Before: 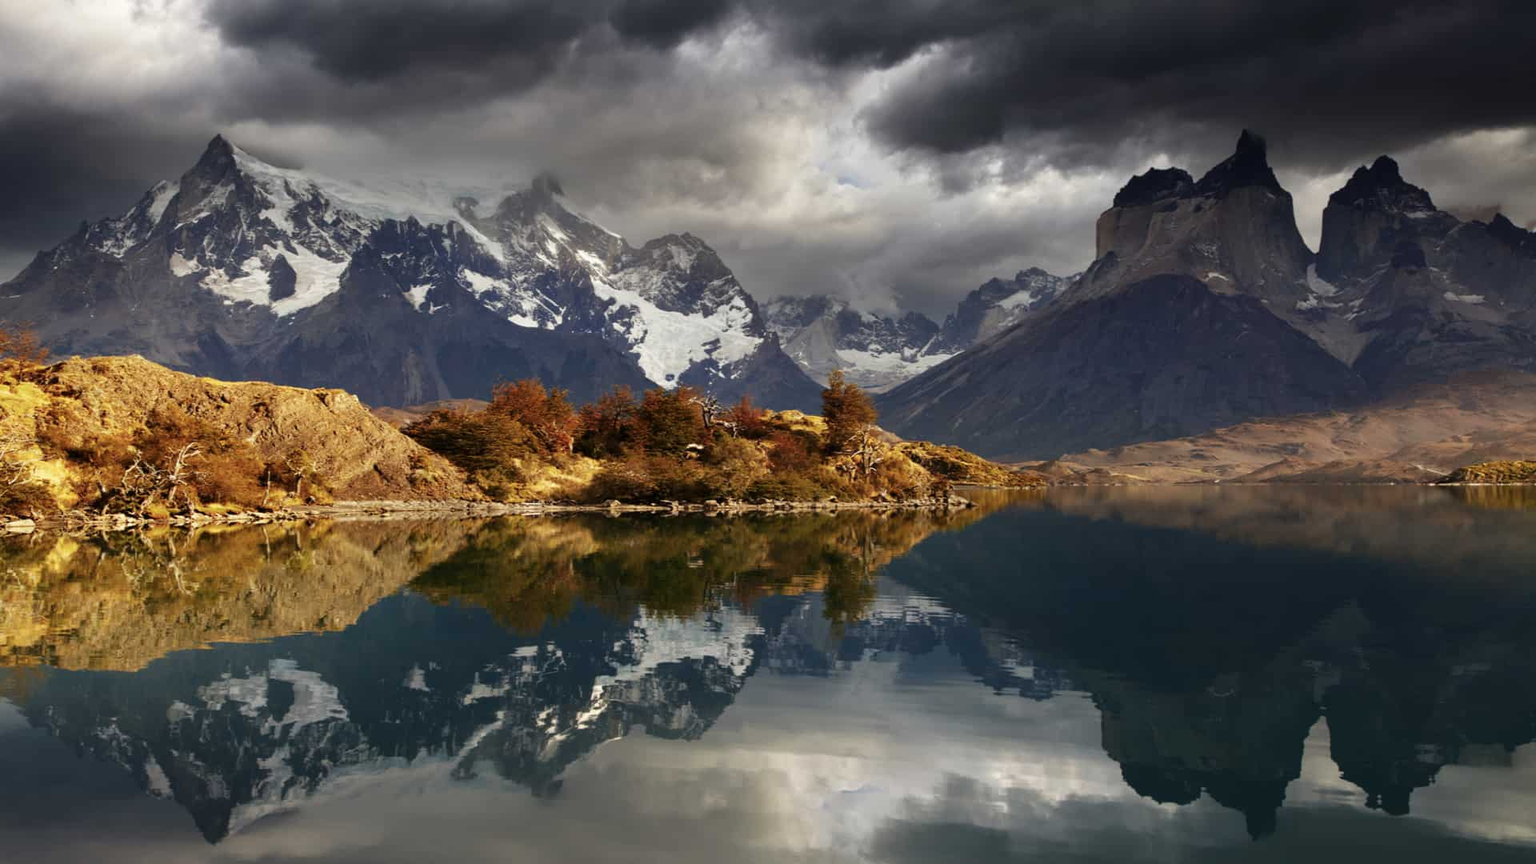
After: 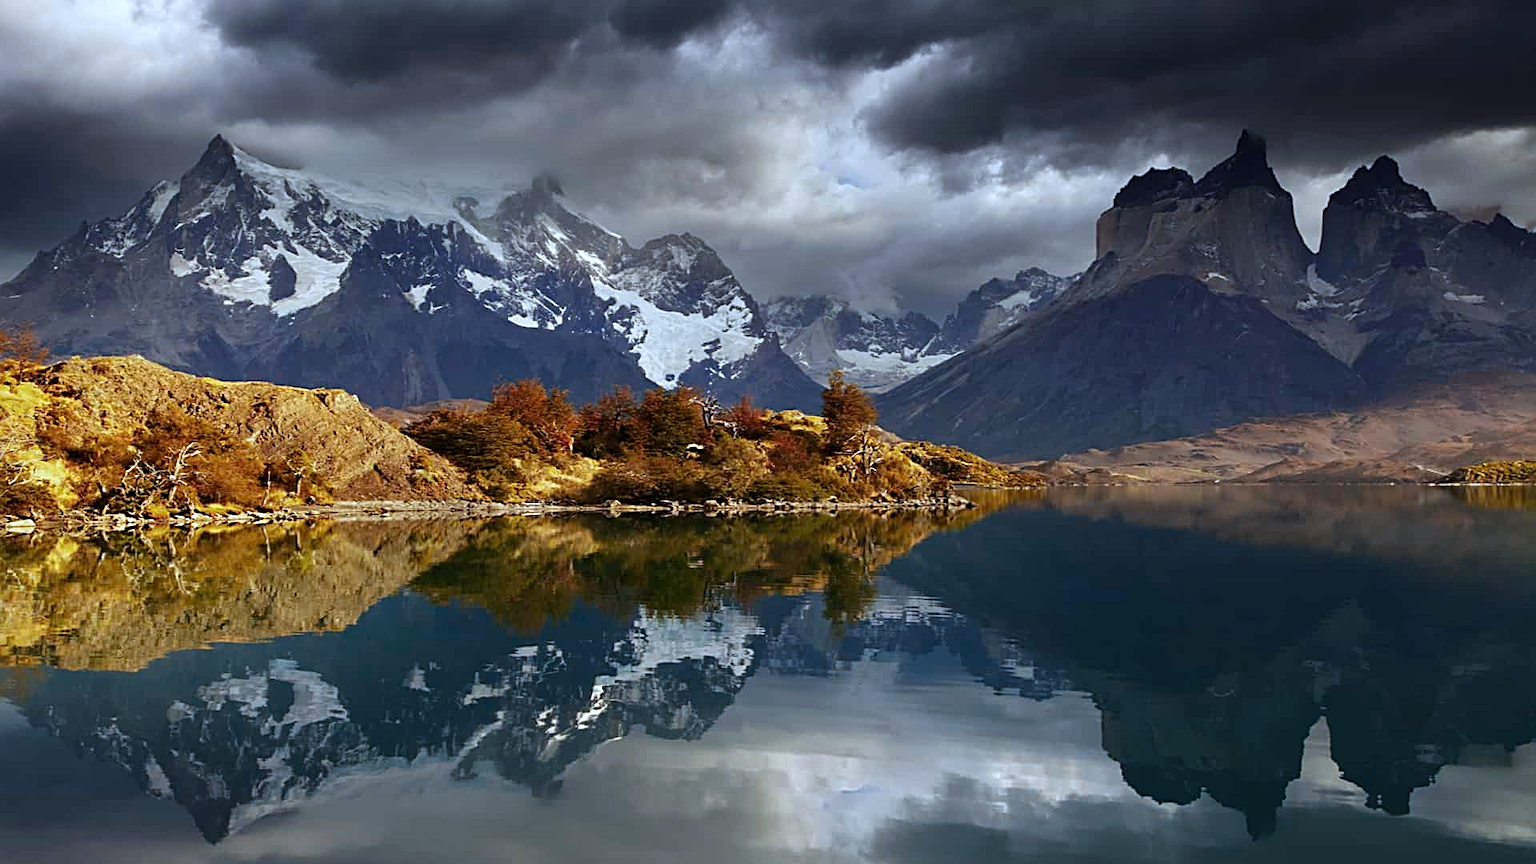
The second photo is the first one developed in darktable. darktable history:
sharpen: radius 2.543, amount 0.636
white balance: red 0.926, green 1.003, blue 1.133
